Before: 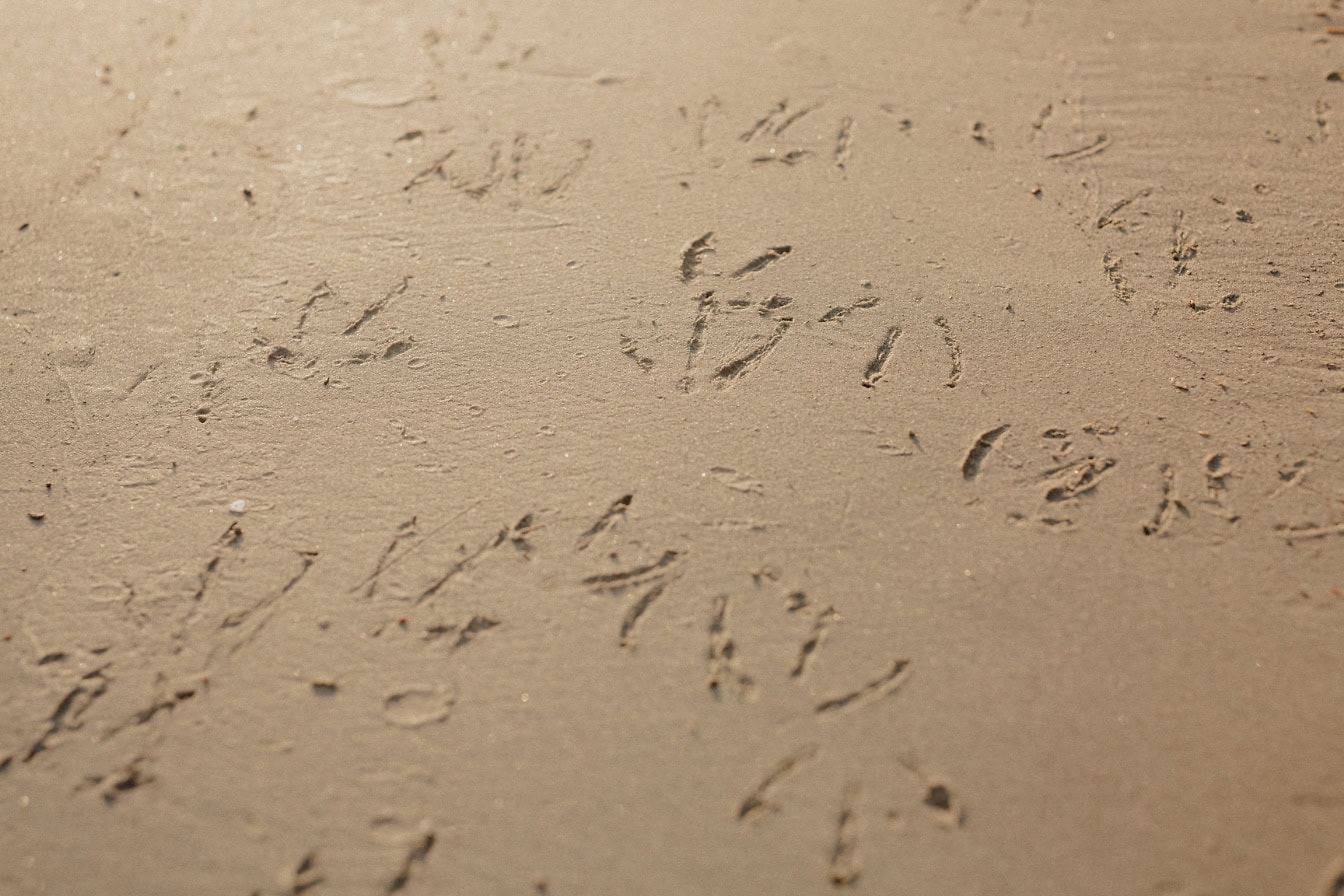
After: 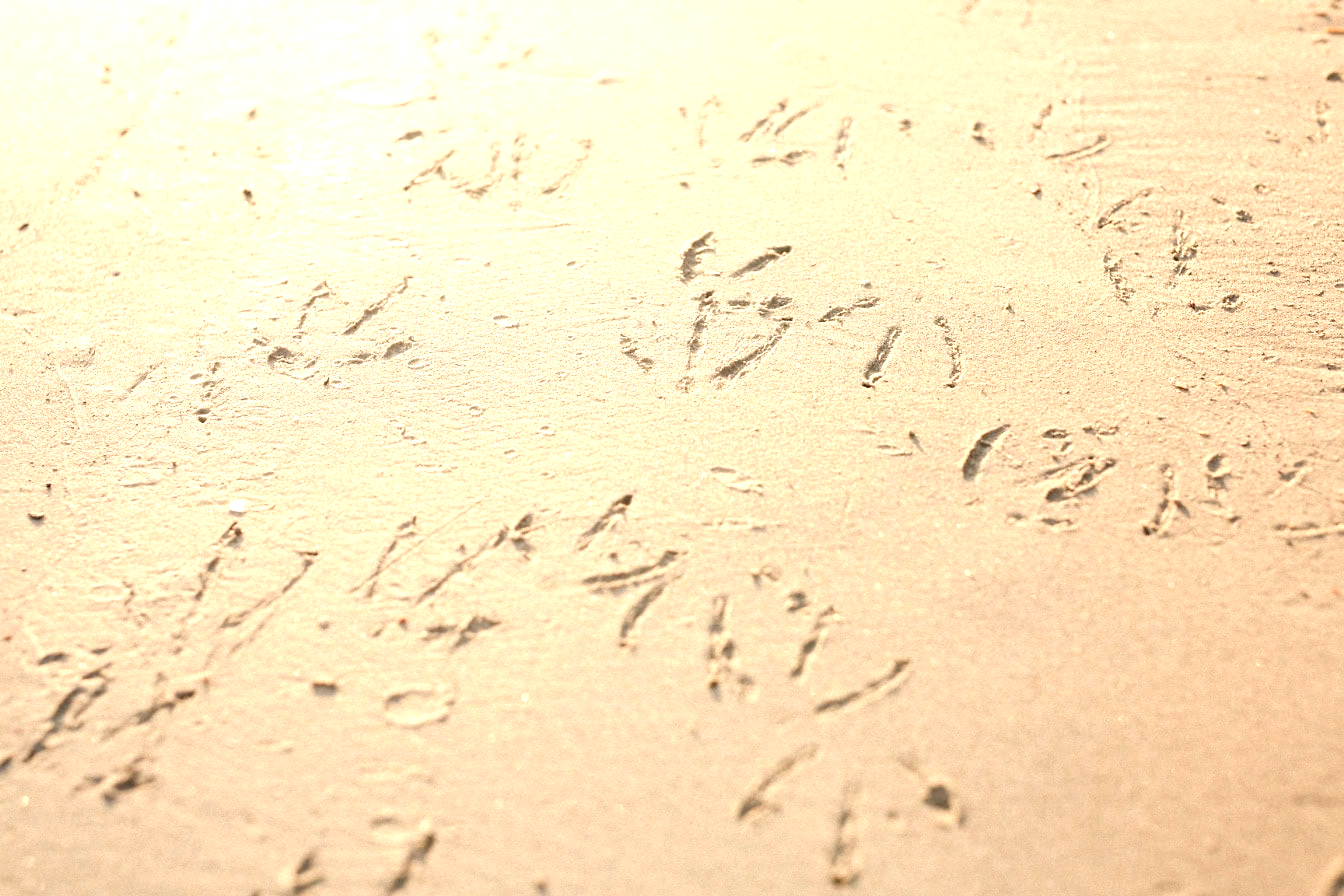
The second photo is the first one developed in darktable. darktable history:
local contrast: mode bilateral grid, contrast 20, coarseness 49, detail 120%, midtone range 0.2
levels: levels [0, 0.435, 0.917]
exposure: black level correction 0, exposure 1.104 EV, compensate highlight preservation false
